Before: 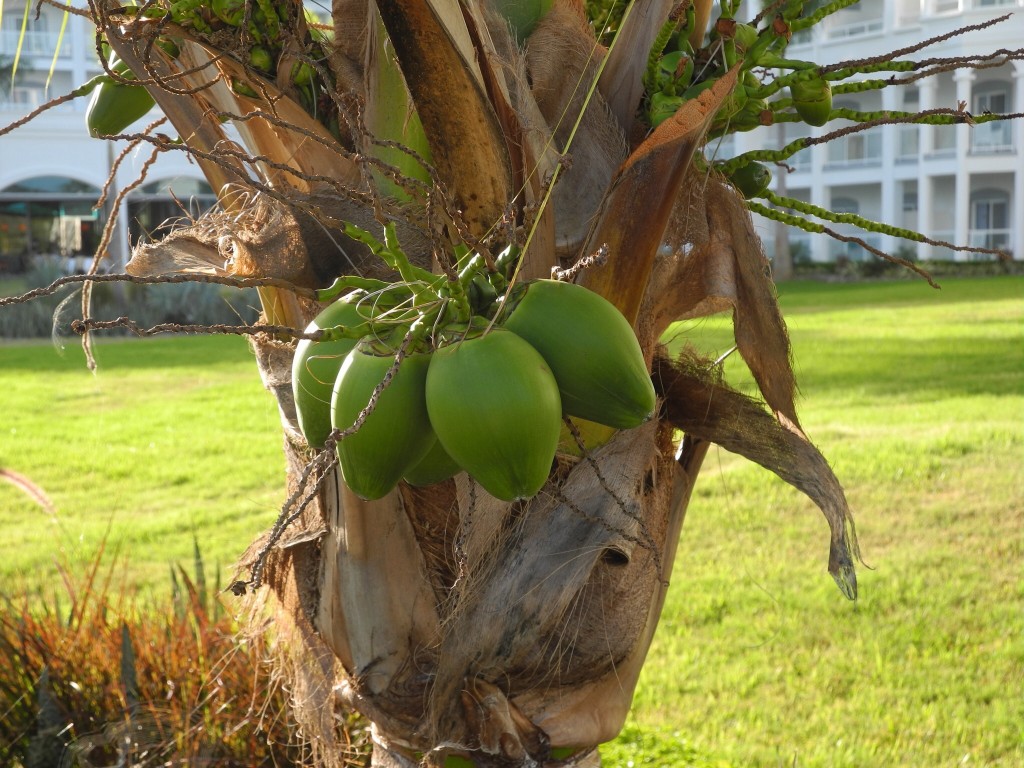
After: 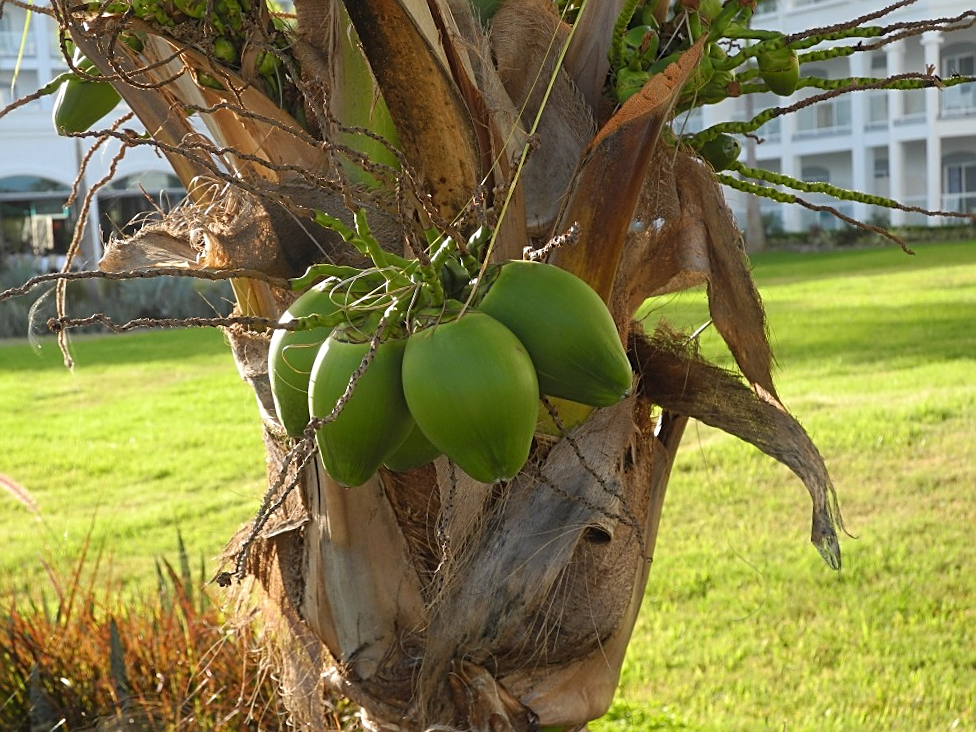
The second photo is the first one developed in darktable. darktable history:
rotate and perspective: rotation -2.12°, lens shift (vertical) 0.009, lens shift (horizontal) -0.008, automatic cropping original format, crop left 0.036, crop right 0.964, crop top 0.05, crop bottom 0.959
sharpen: on, module defaults
